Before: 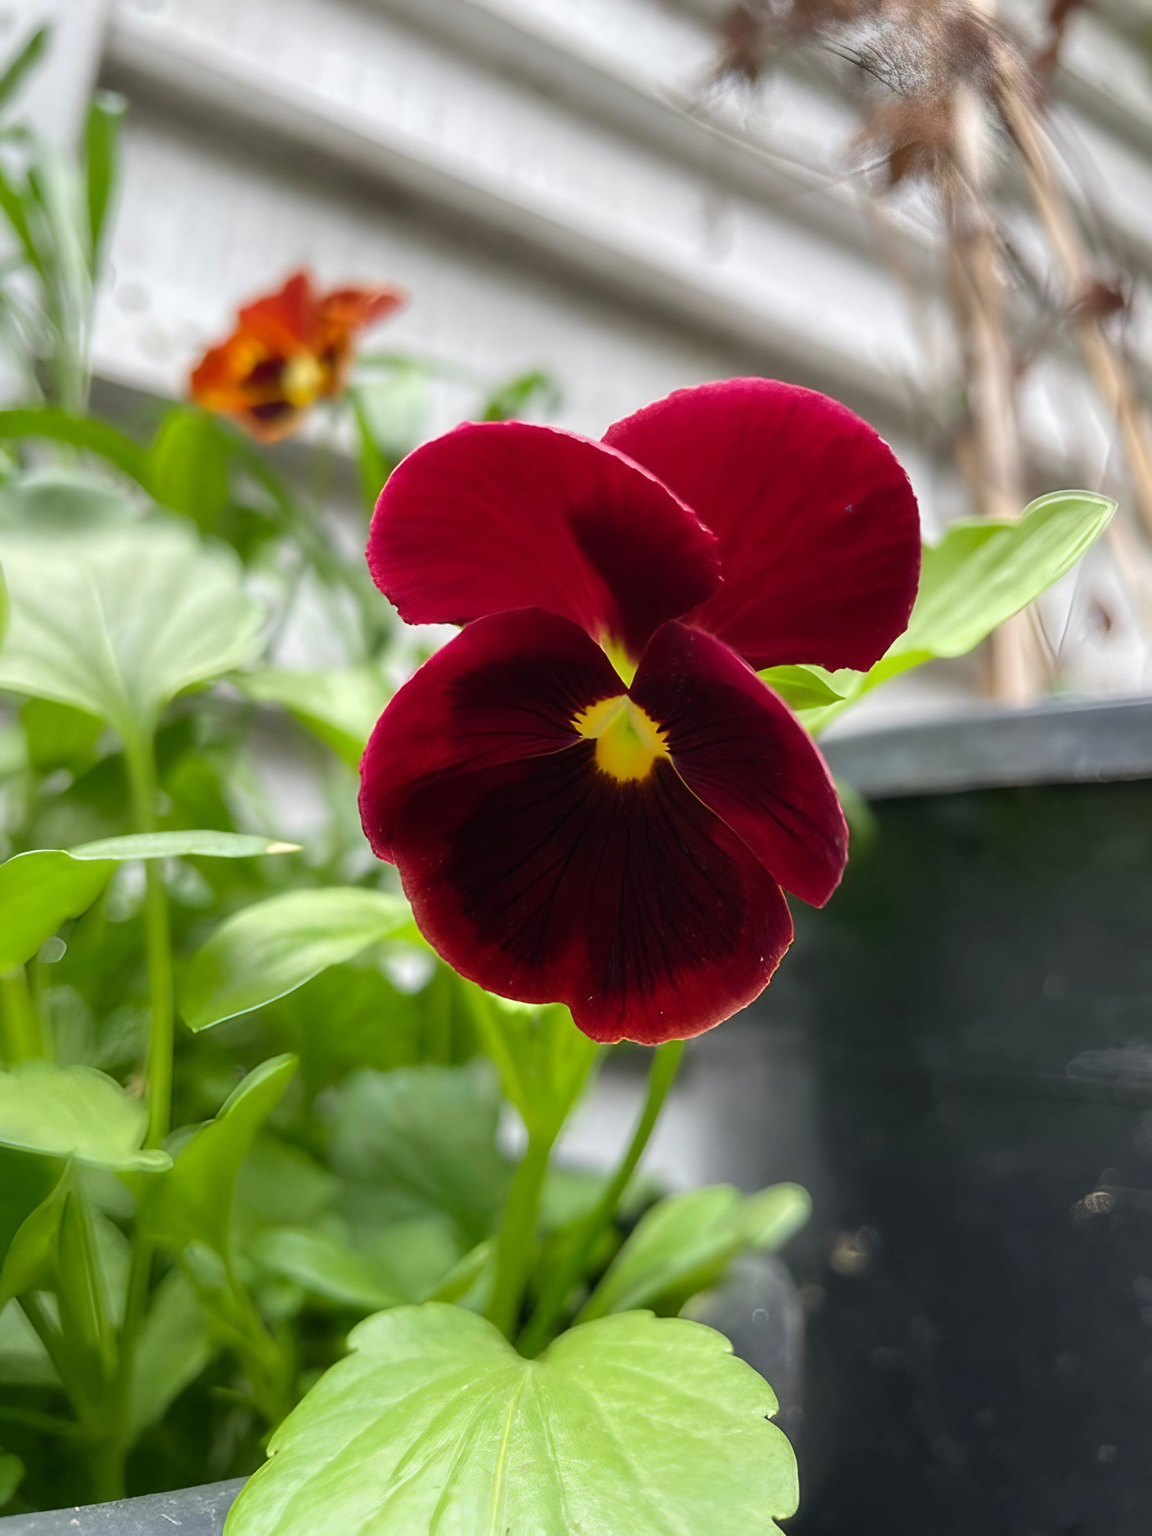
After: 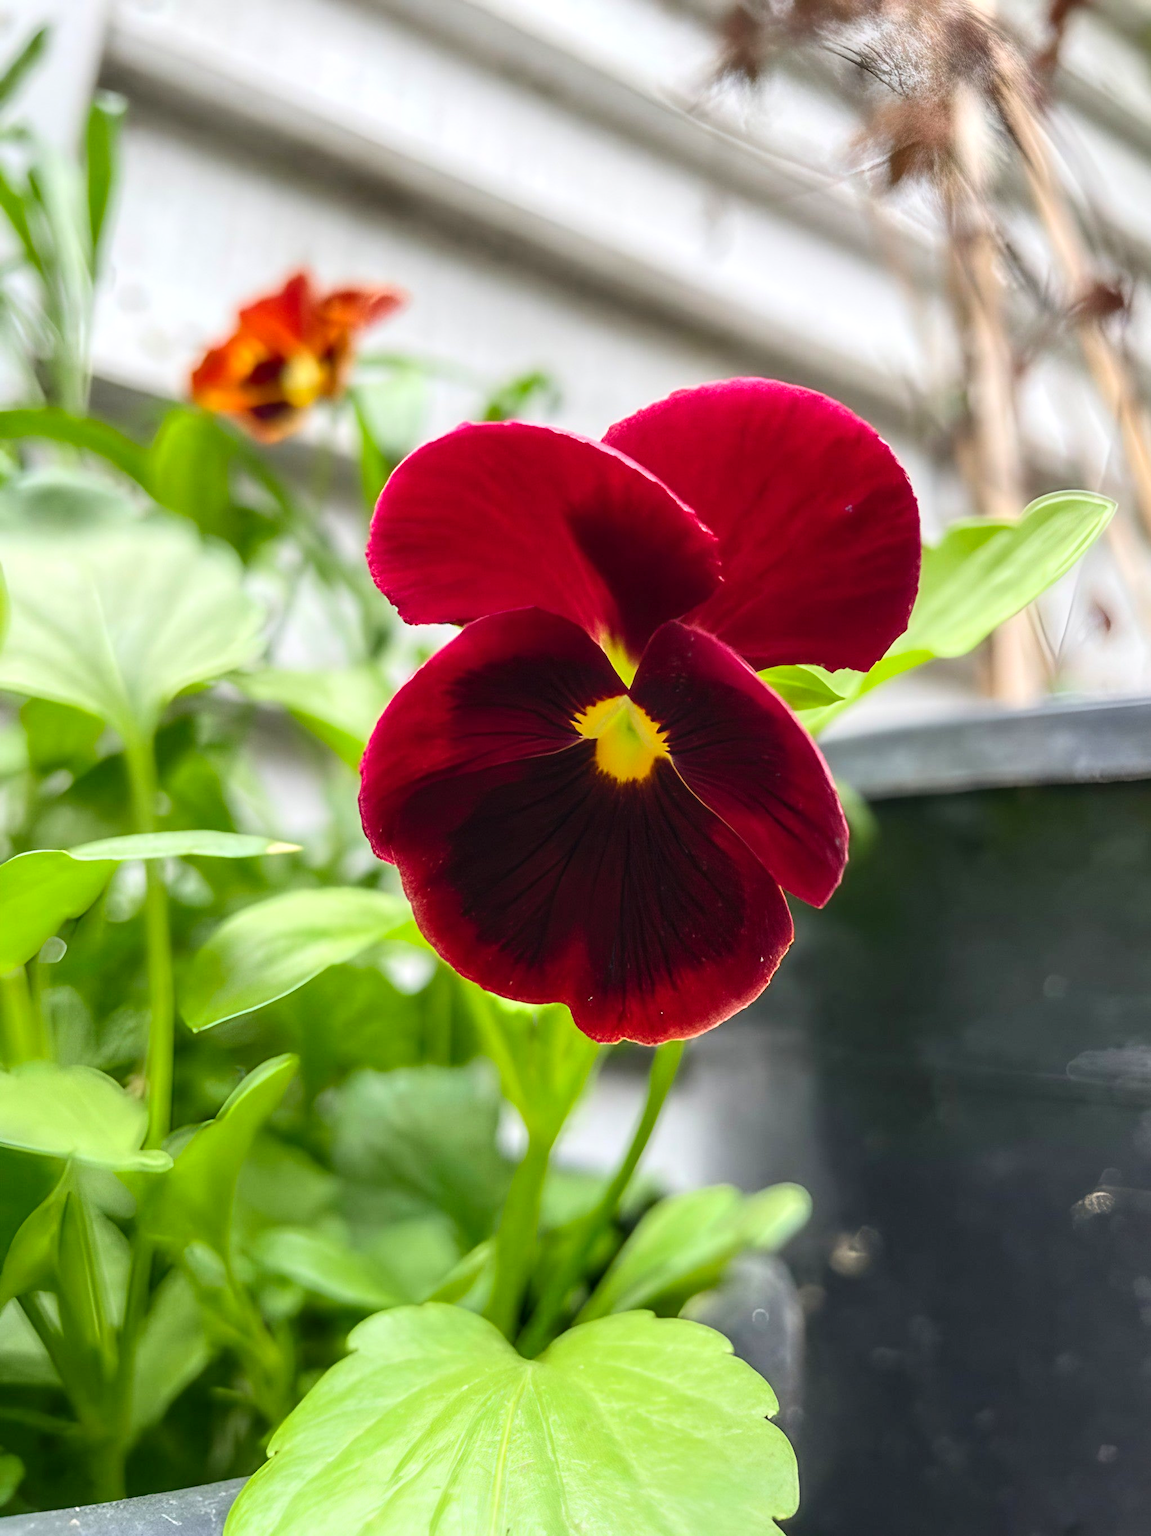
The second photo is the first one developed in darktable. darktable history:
contrast brightness saturation: contrast 0.2, brightness 0.16, saturation 0.22
local contrast: on, module defaults
